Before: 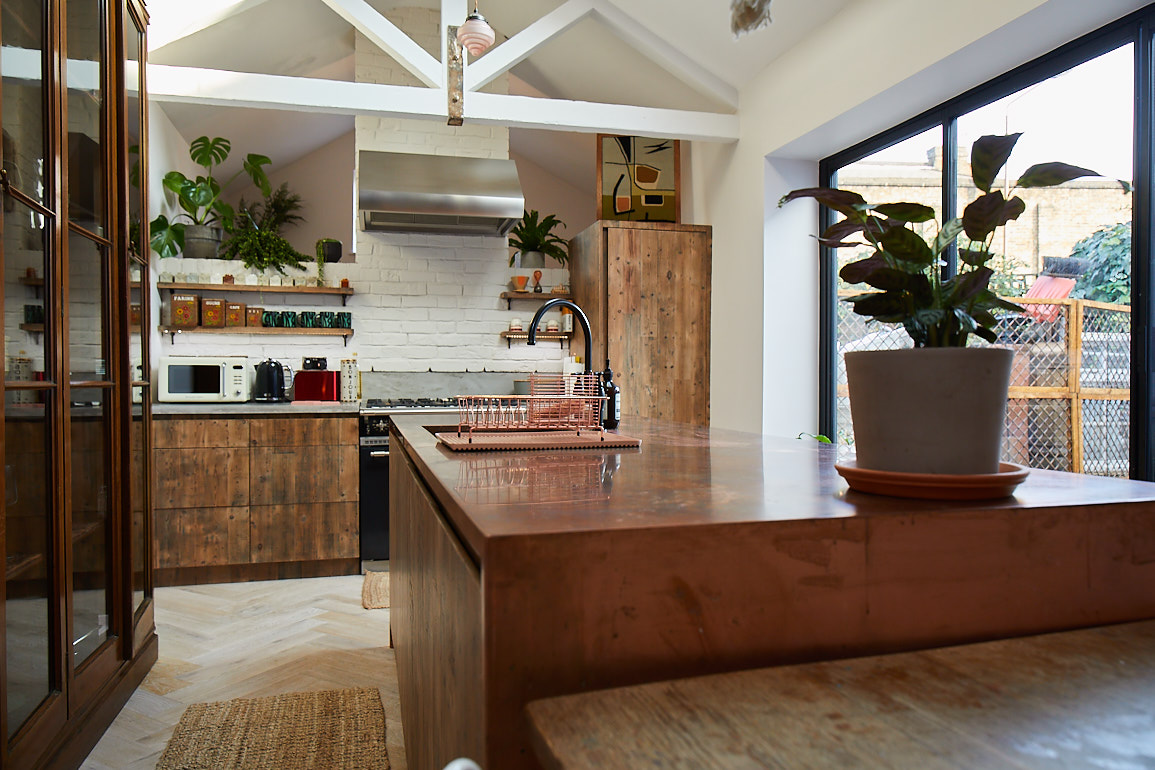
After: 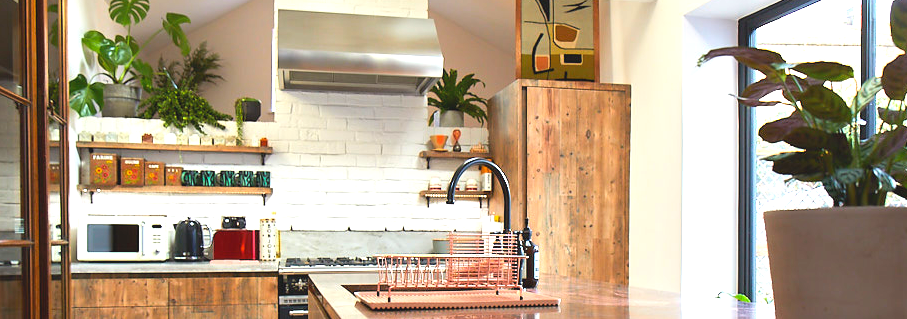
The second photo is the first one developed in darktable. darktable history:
crop: left 7.036%, top 18.398%, right 14.379%, bottom 40.043%
contrast brightness saturation: contrast -0.1, brightness 0.05, saturation 0.08
exposure: black level correction 0, exposure 1.2 EV, compensate exposure bias true, compensate highlight preservation false
